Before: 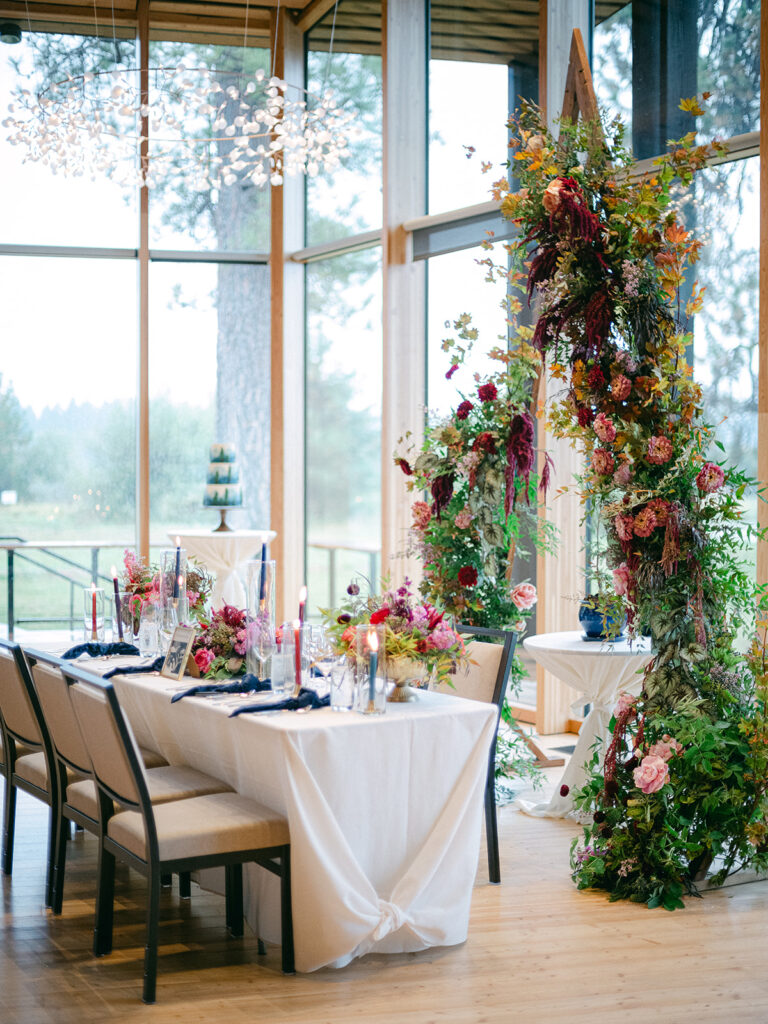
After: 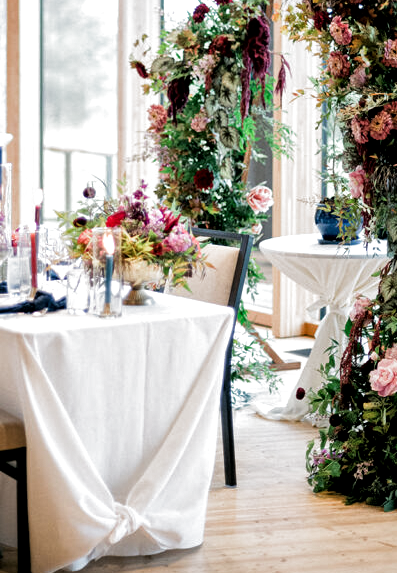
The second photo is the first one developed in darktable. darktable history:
local contrast: mode bilateral grid, contrast 20, coarseness 19, detail 163%, midtone range 0.2
filmic rgb: black relative exposure -8.2 EV, white relative exposure 2.2 EV, threshold 3 EV, hardness 7.11, latitude 75%, contrast 1.325, highlights saturation mix -2%, shadows ↔ highlights balance 30%, preserve chrominance RGB euclidean norm, color science v5 (2021), contrast in shadows safe, contrast in highlights safe, enable highlight reconstruction true
crop: left 34.479%, top 38.822%, right 13.718%, bottom 5.172%
